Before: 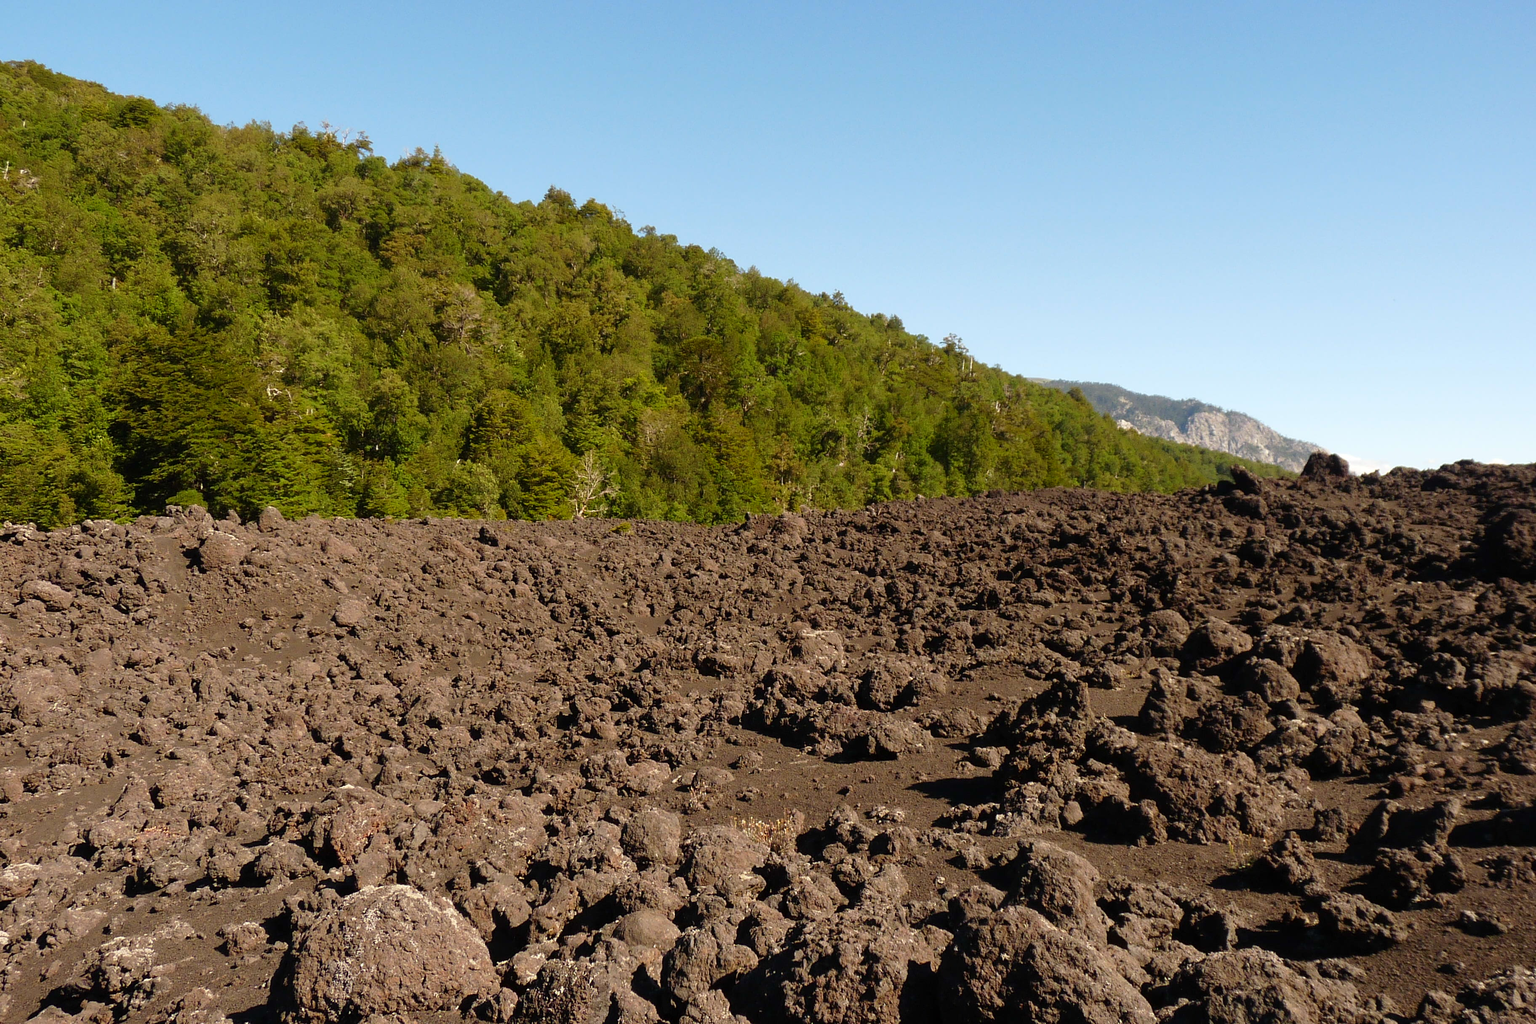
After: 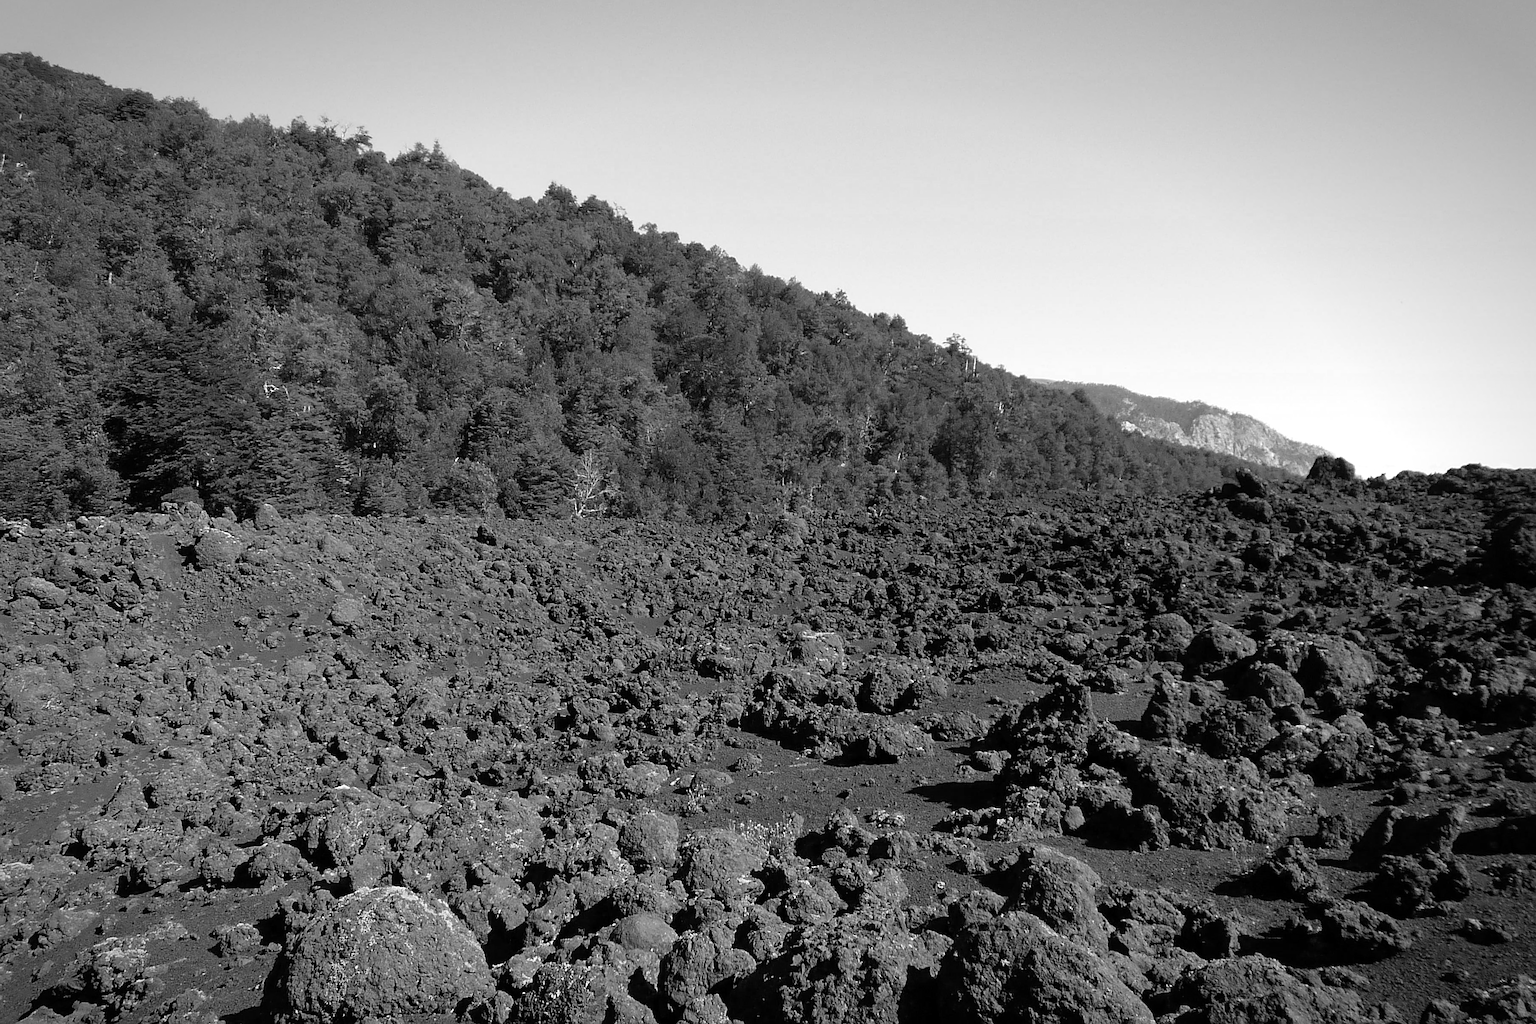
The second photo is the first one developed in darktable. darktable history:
crop and rotate: angle -0.333°
sharpen: radius 2.526, amount 0.325
vignetting: brightness -0.403, saturation -0.309, automatic ratio true
contrast brightness saturation: saturation -0.05
exposure: black level correction 0.001, exposure 0.145 EV, compensate highlight preservation false
color calibration: output gray [0.23, 0.37, 0.4, 0], illuminant as shot in camera, x 0.369, y 0.376, temperature 4325.58 K
